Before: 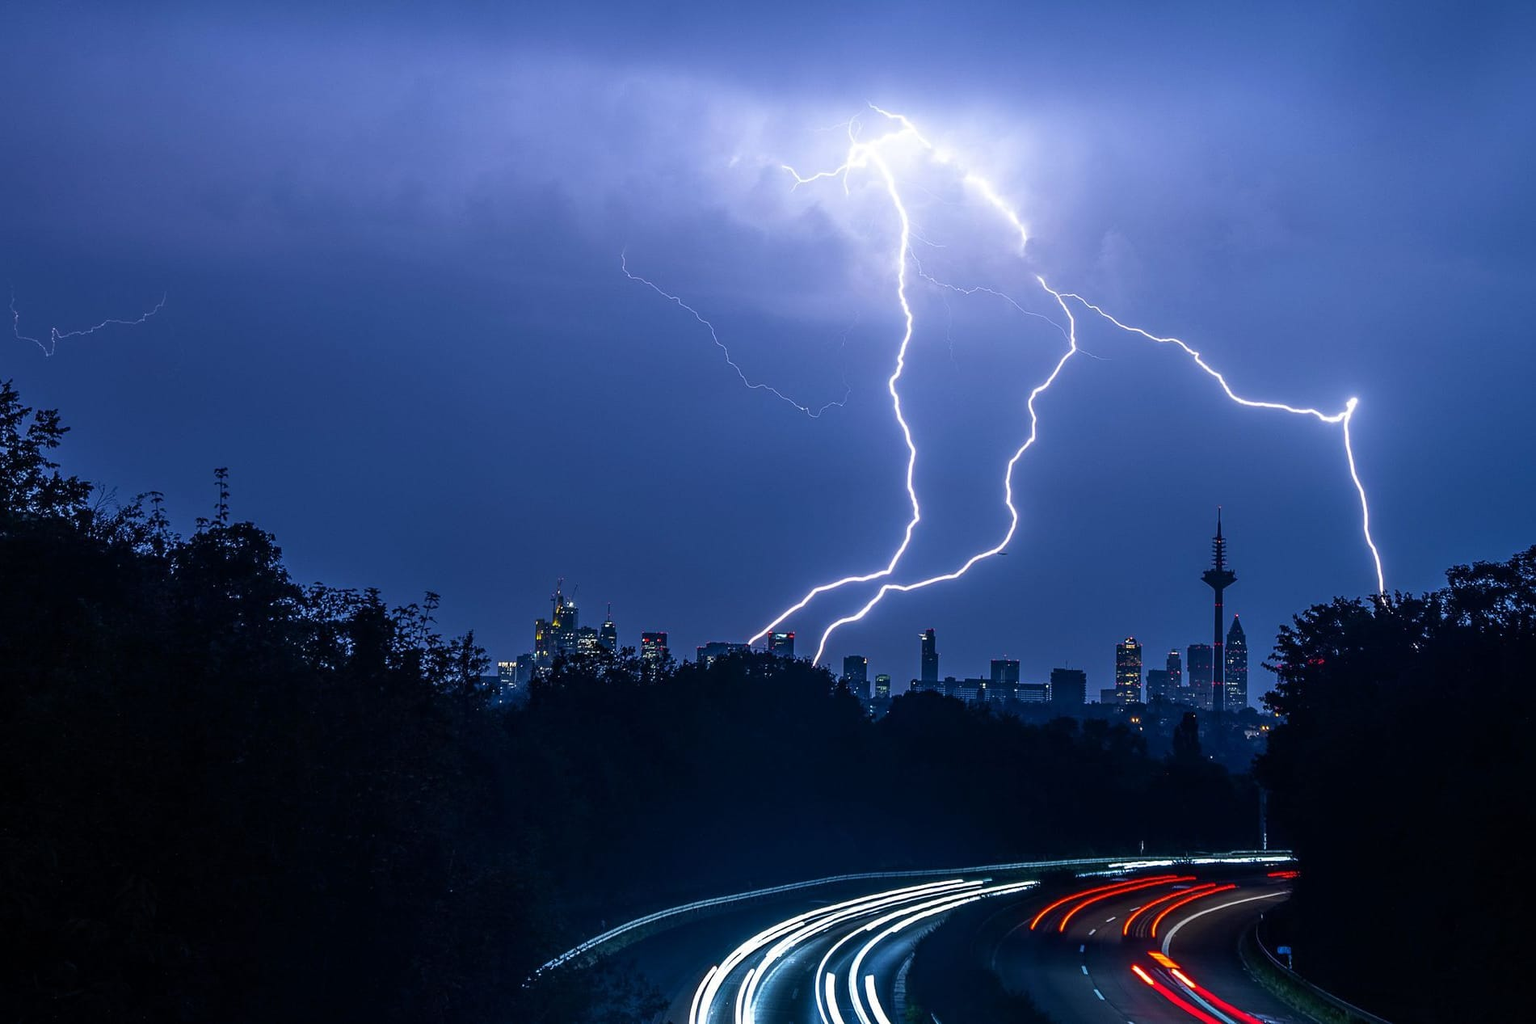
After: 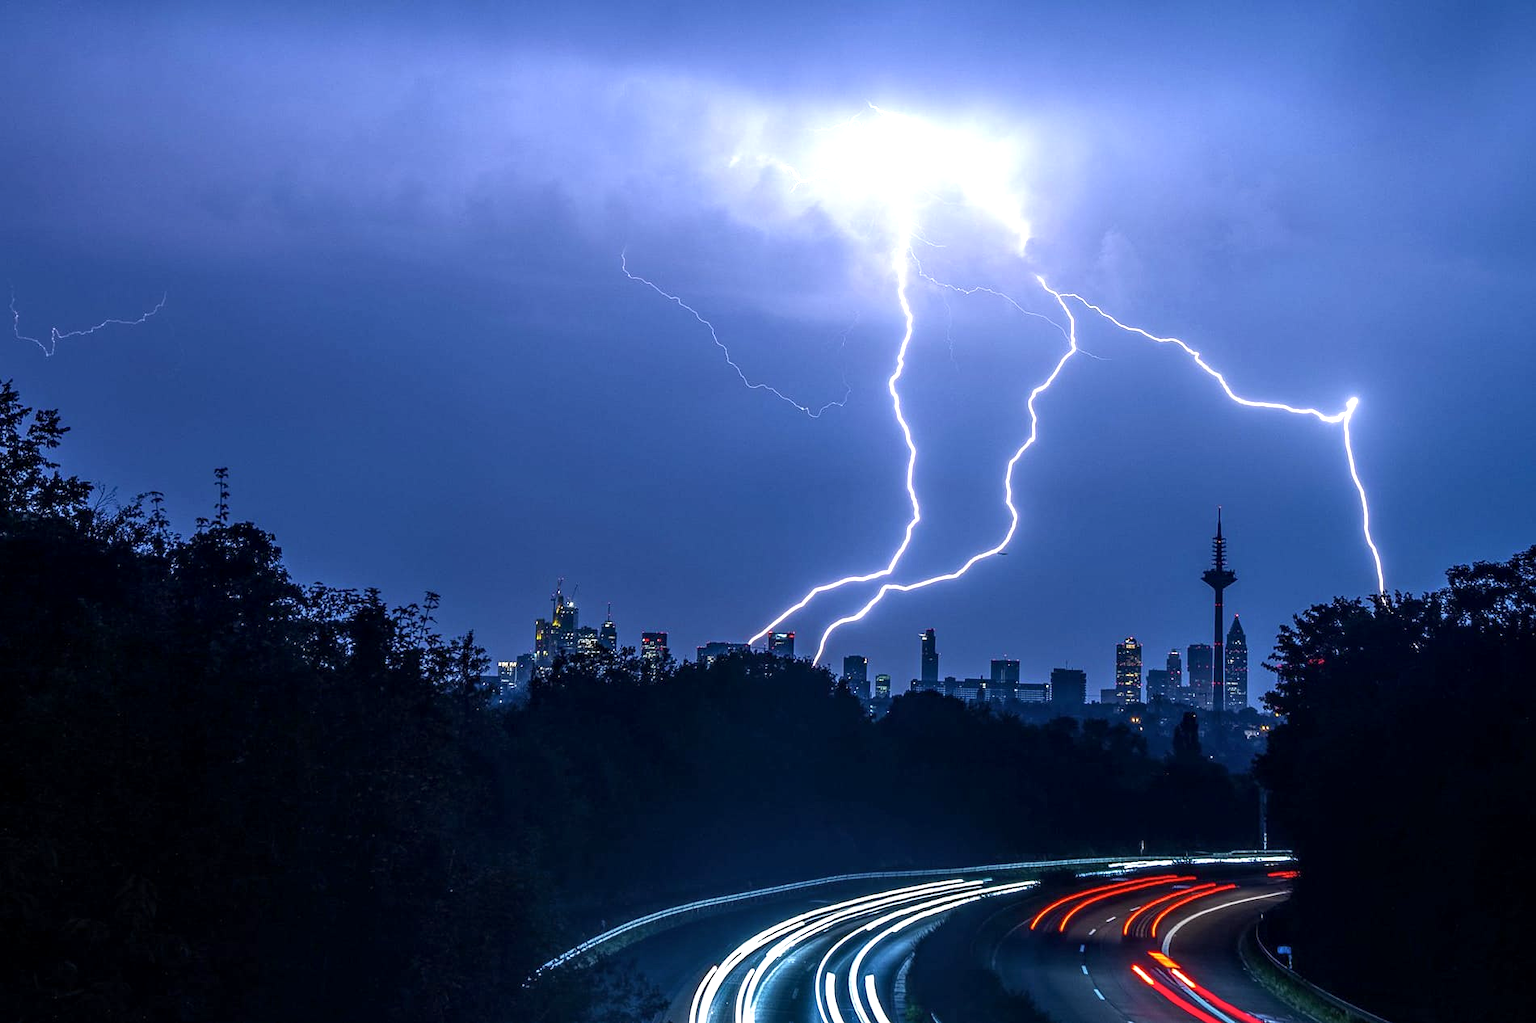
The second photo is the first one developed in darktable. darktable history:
exposure: black level correction 0, exposure 0.498 EV, compensate exposure bias true, compensate highlight preservation false
local contrast: on, module defaults
